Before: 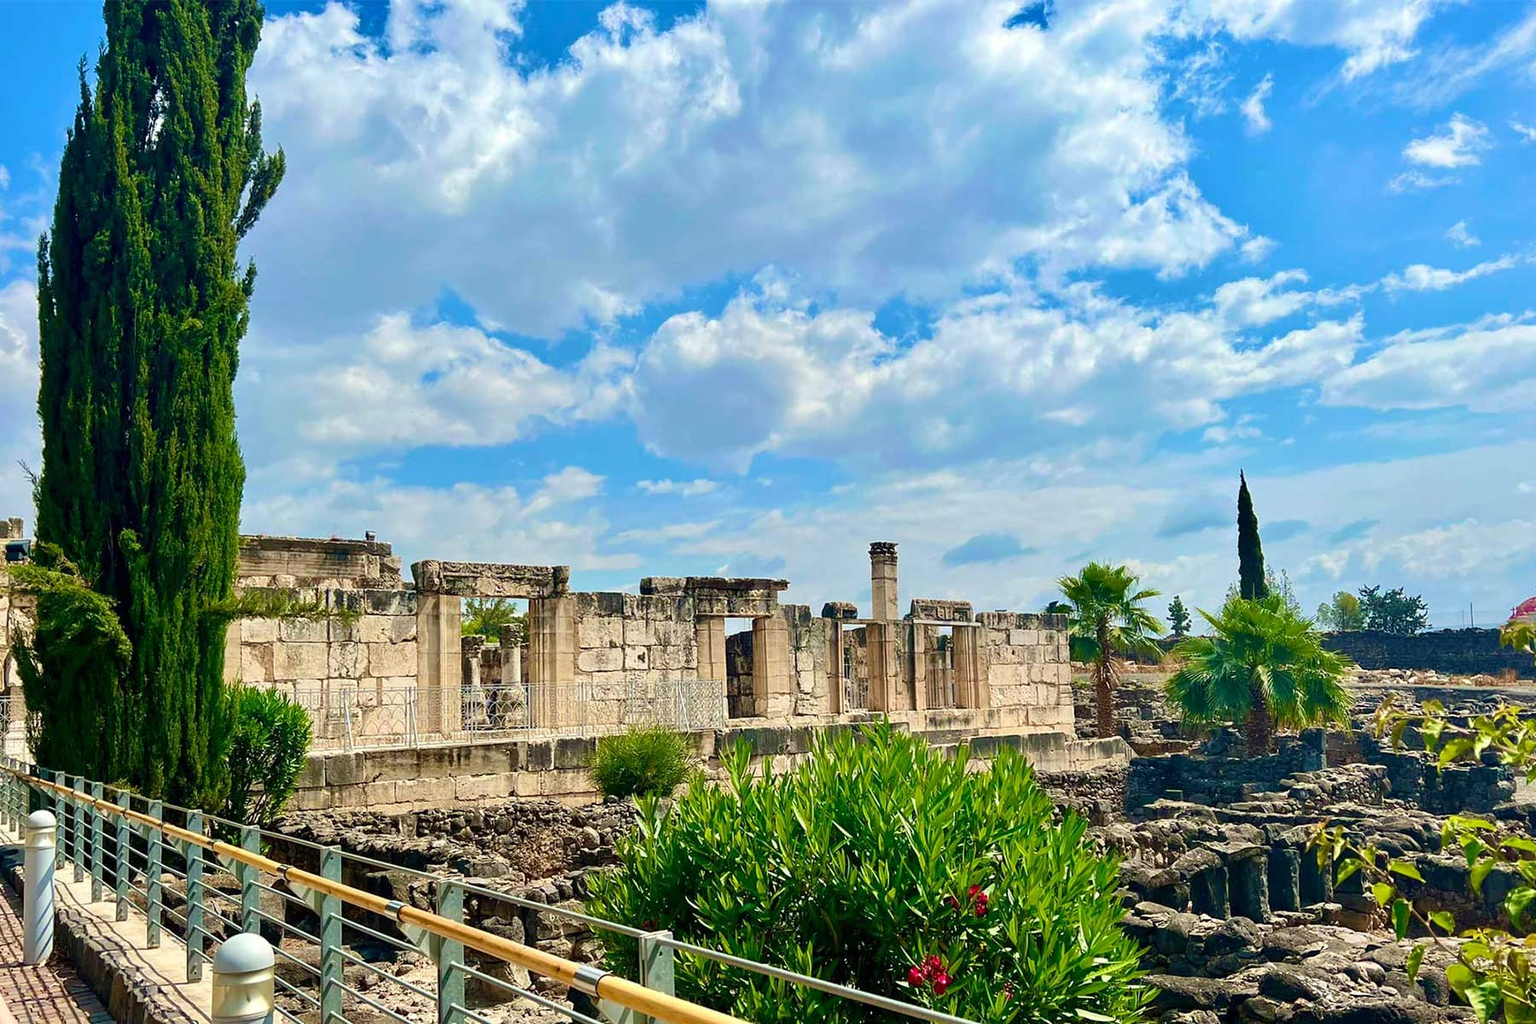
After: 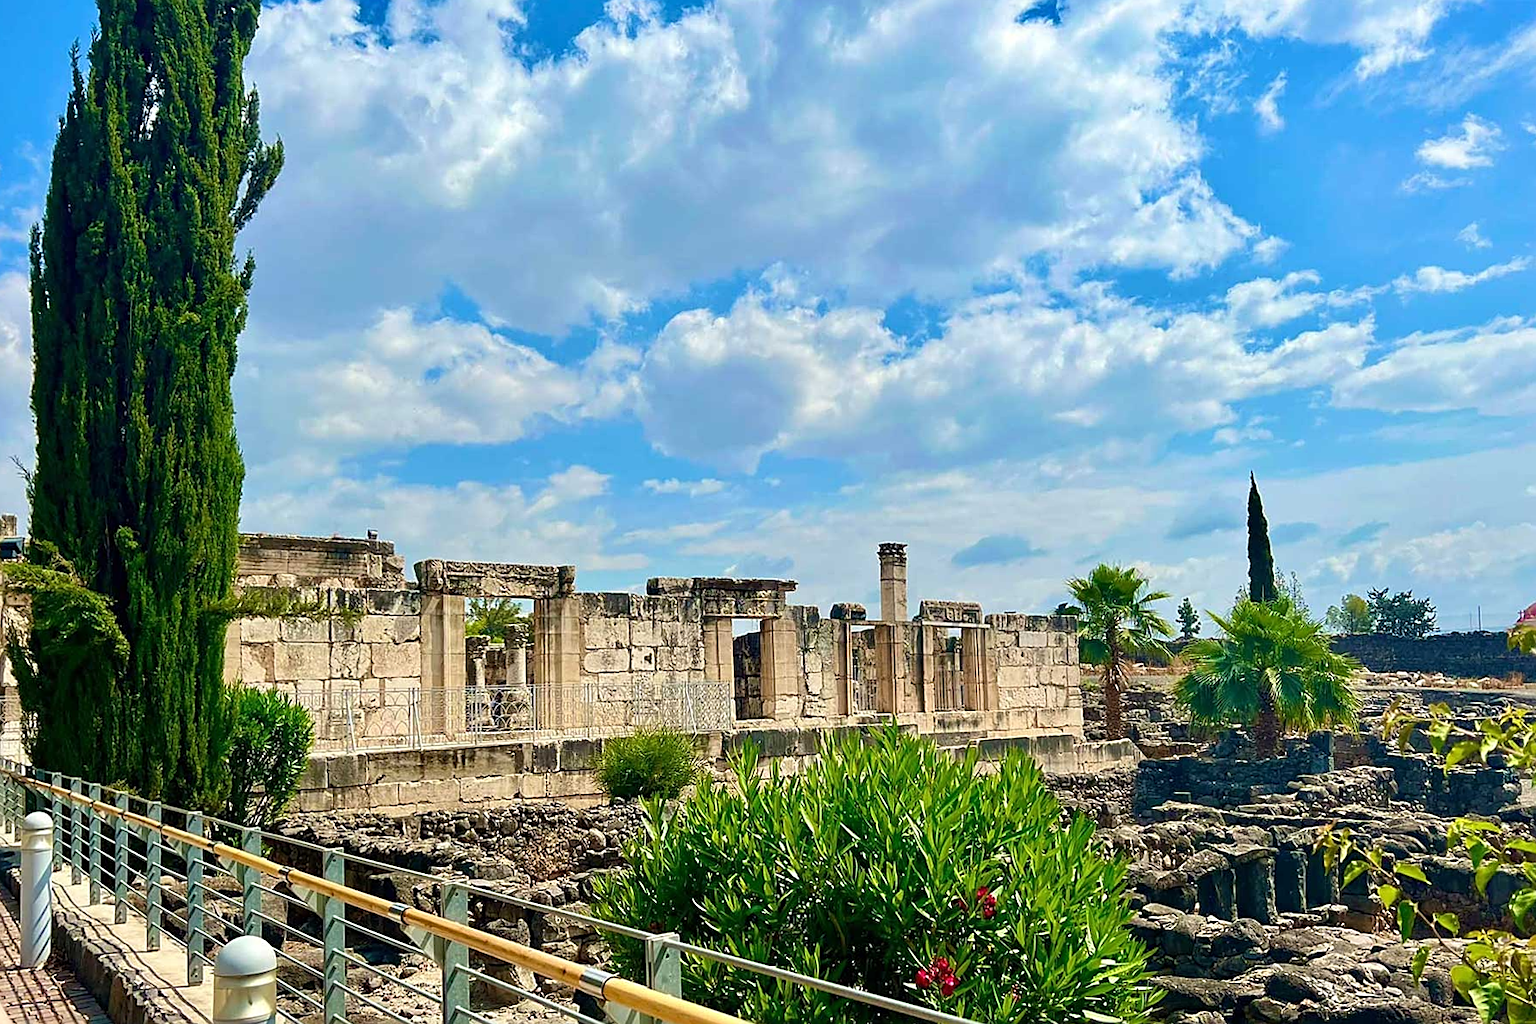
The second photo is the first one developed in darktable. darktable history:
sharpen: on, module defaults
rotate and perspective: rotation 0.174°, lens shift (vertical) 0.013, lens shift (horizontal) 0.019, shear 0.001, automatic cropping original format, crop left 0.007, crop right 0.991, crop top 0.016, crop bottom 0.997
